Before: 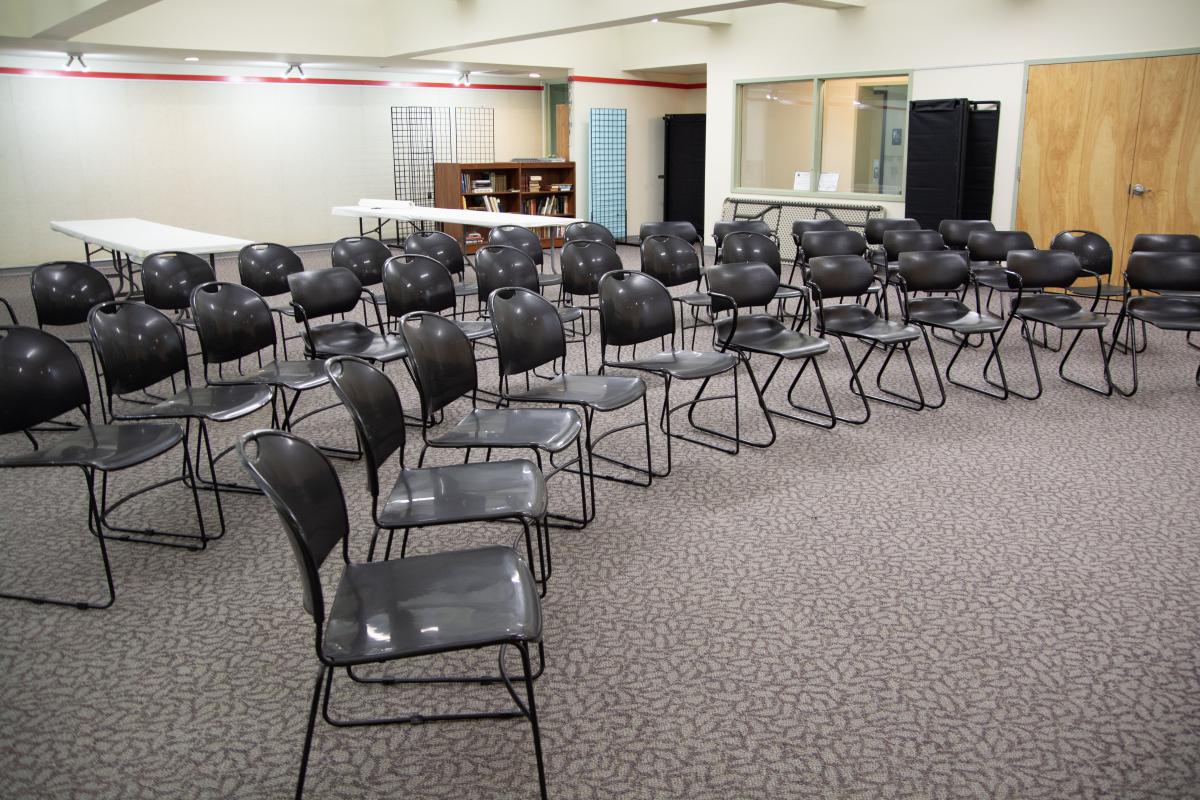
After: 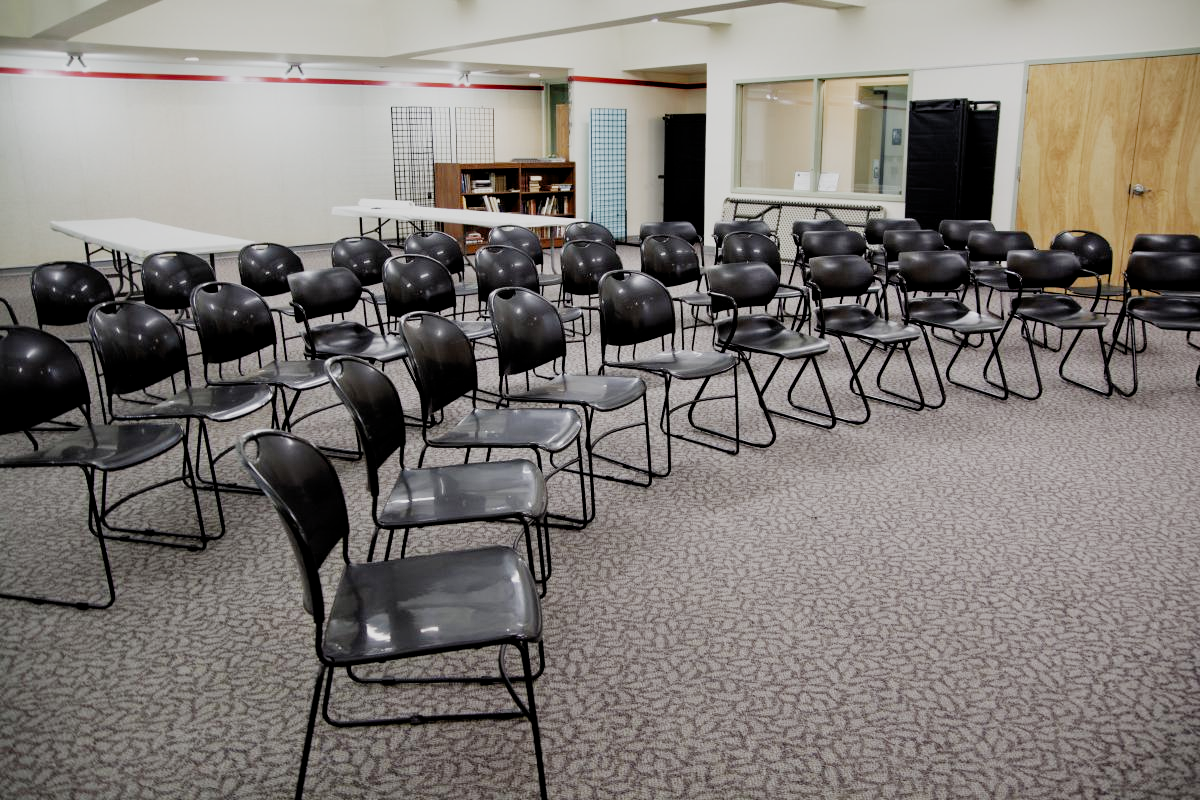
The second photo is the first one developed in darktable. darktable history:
contrast equalizer: octaves 7, y [[0.546, 0.552, 0.554, 0.554, 0.552, 0.546], [0.5 ×6], [0.5 ×6], [0 ×6], [0 ×6]]
exposure: compensate exposure bias true
filmic rgb: black relative exposure -7.65 EV, white relative exposure 4.56 EV, threshold 5.96 EV, hardness 3.61, preserve chrominance no, color science v4 (2020), iterations of high-quality reconstruction 0, contrast in shadows soft, contrast in highlights soft, enable highlight reconstruction true
